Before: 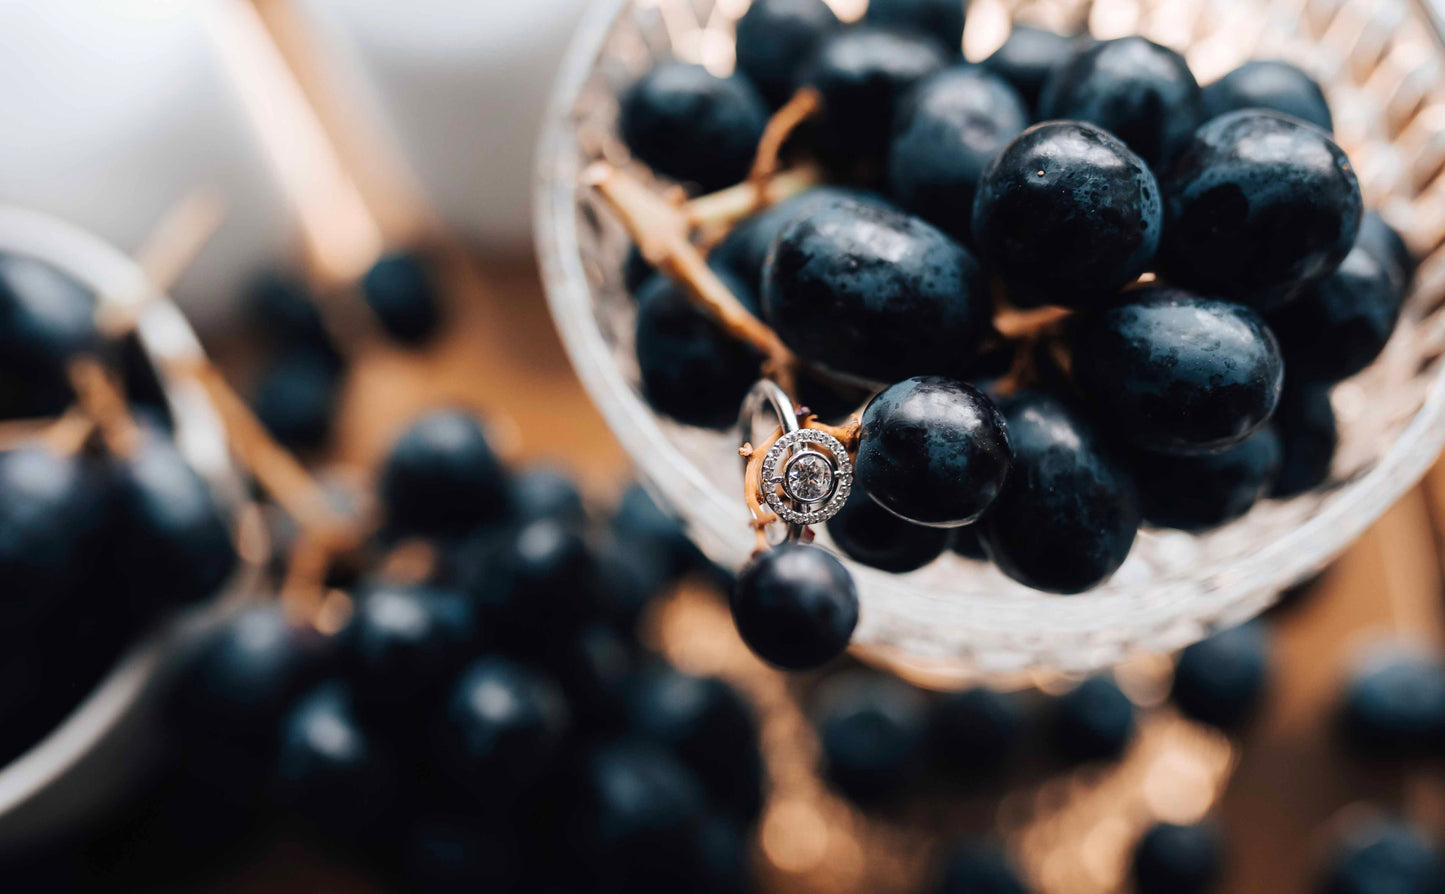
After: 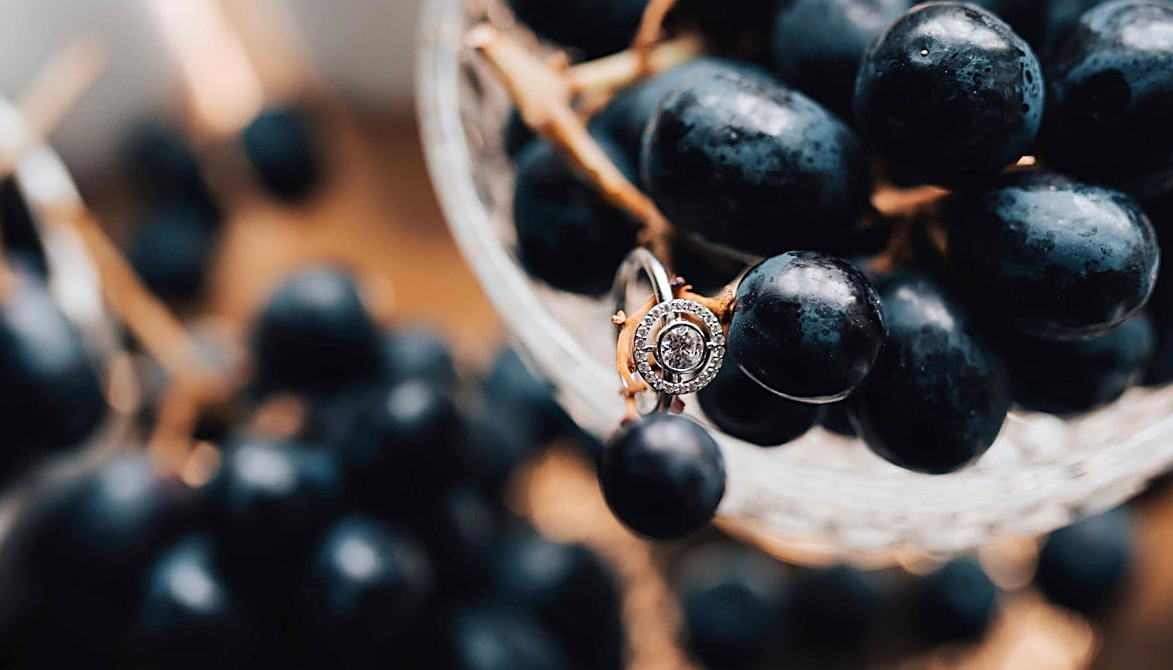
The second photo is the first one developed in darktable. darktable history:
crop: left 9.712%, top 16.928%, right 10.845%, bottom 12.332%
sharpen: on, module defaults
shadows and highlights: shadows 32, highlights -32, soften with gaussian
rotate and perspective: rotation 2.17°, automatic cropping off
